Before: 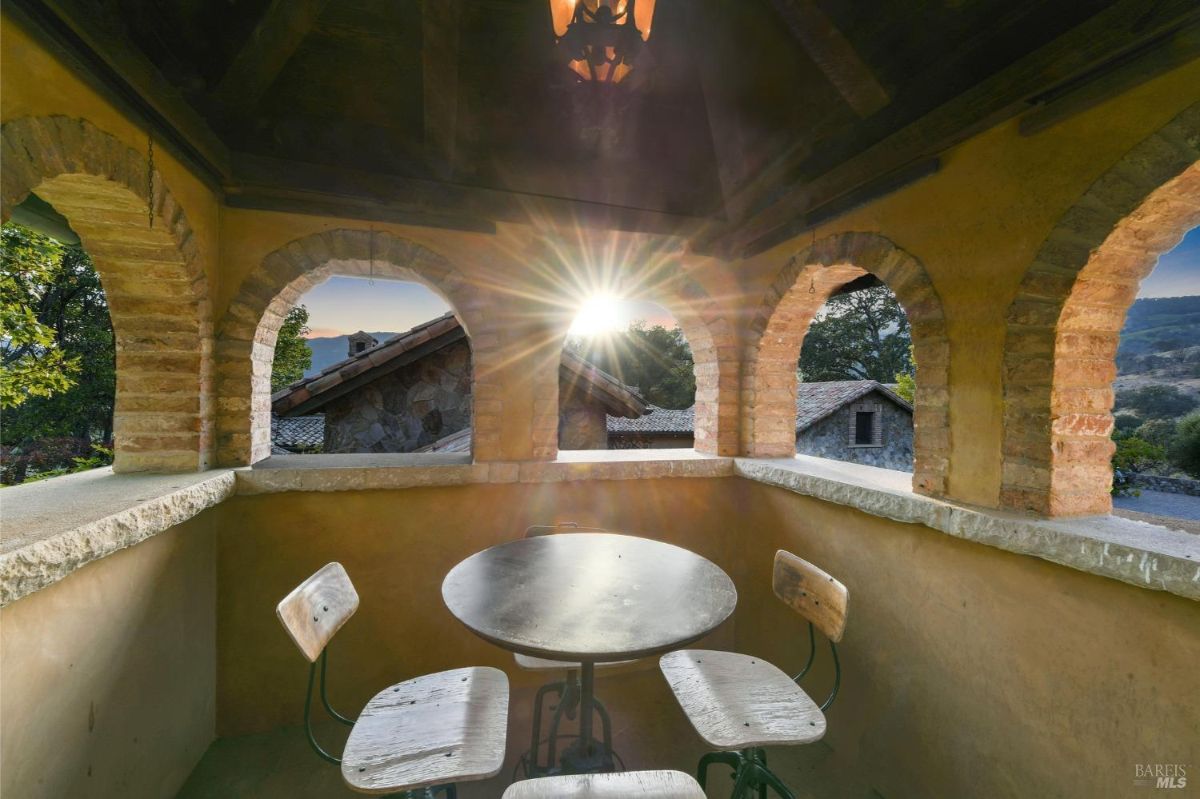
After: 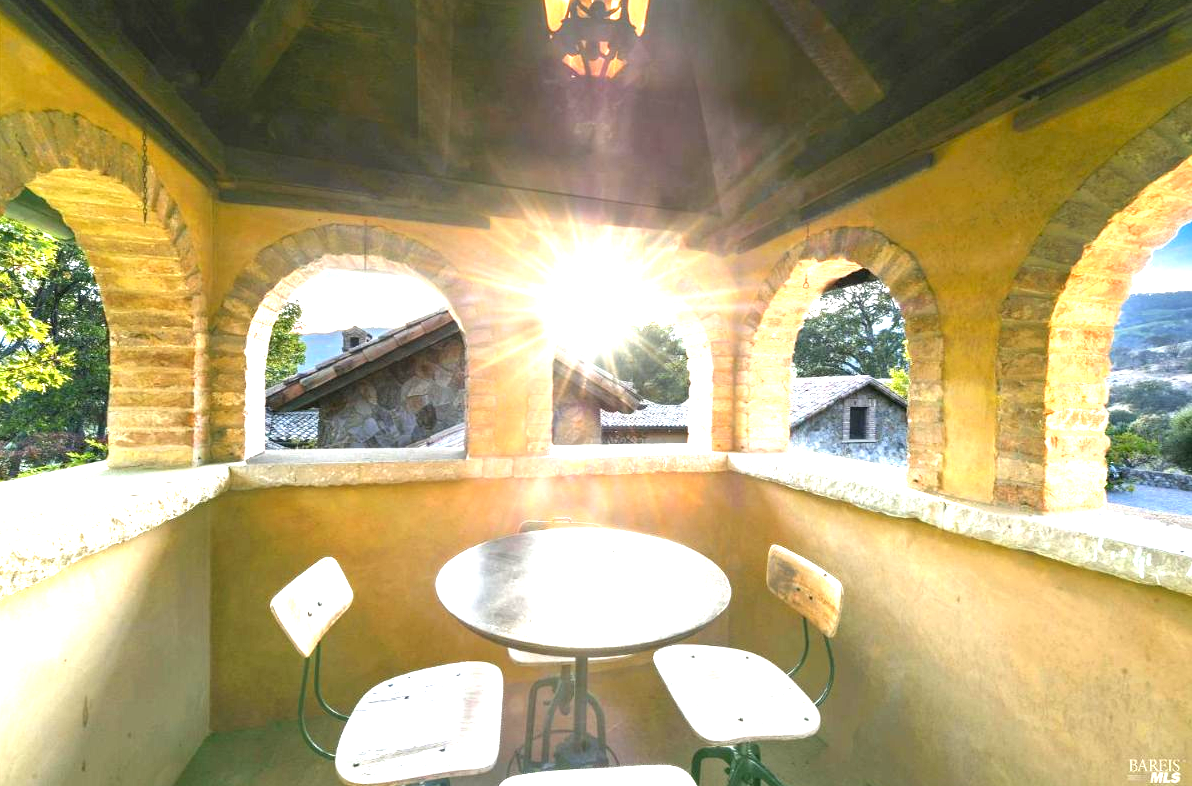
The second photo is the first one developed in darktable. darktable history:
crop: left 0.503%, top 0.74%, right 0.149%, bottom 0.879%
exposure: exposure 2.013 EV, compensate highlight preservation false
